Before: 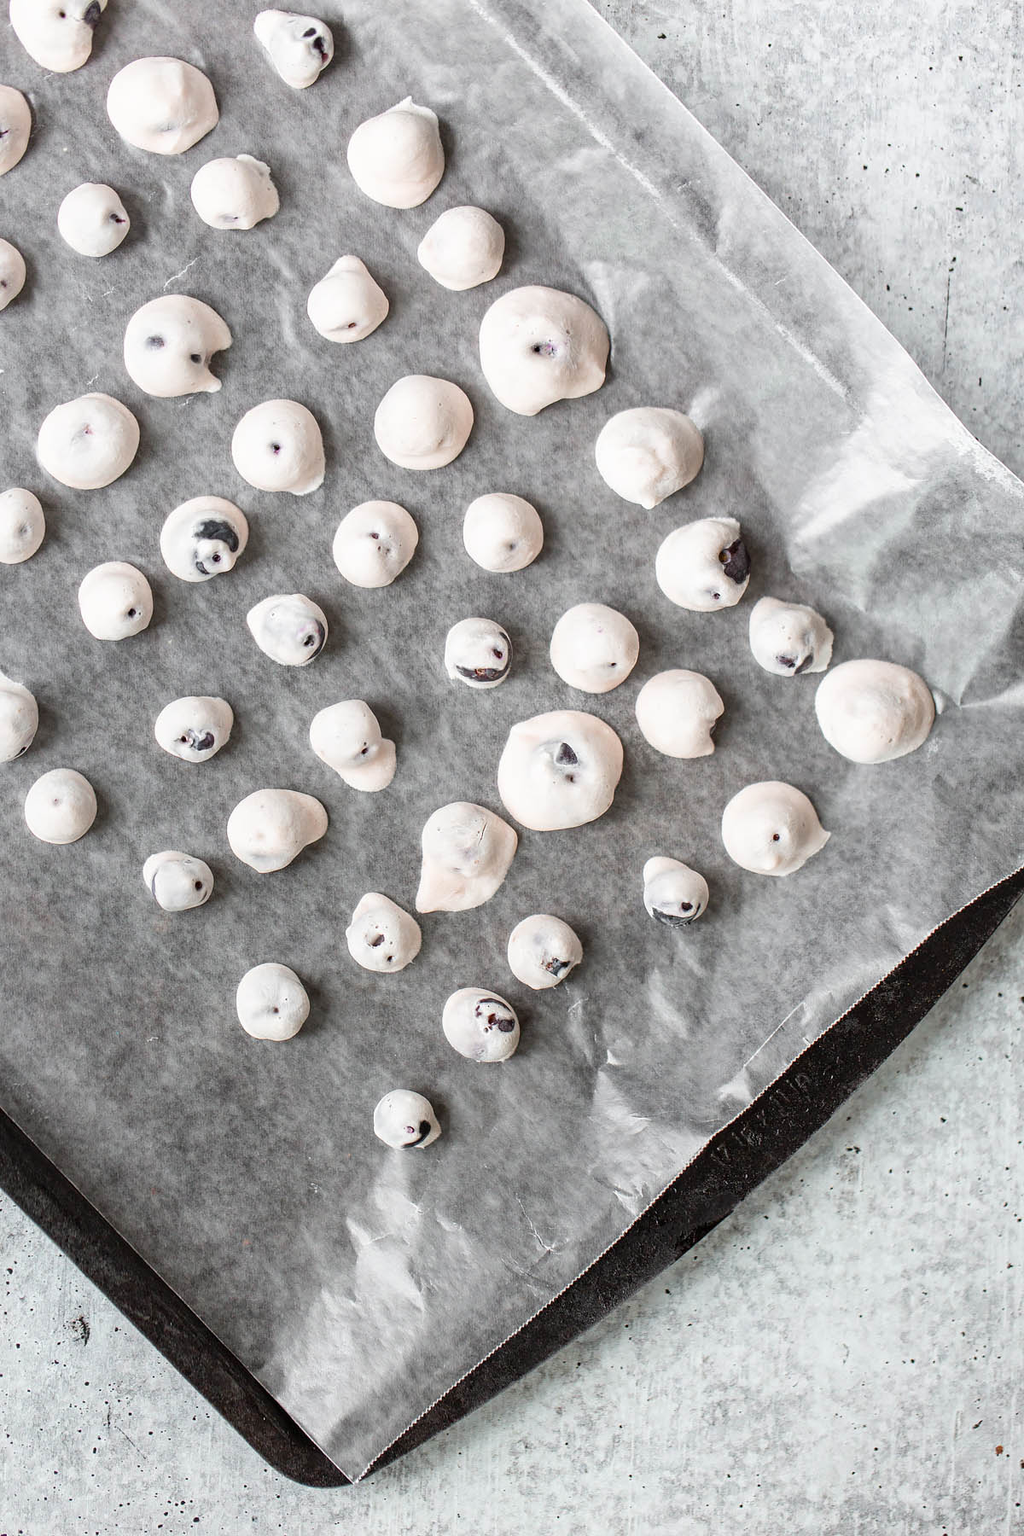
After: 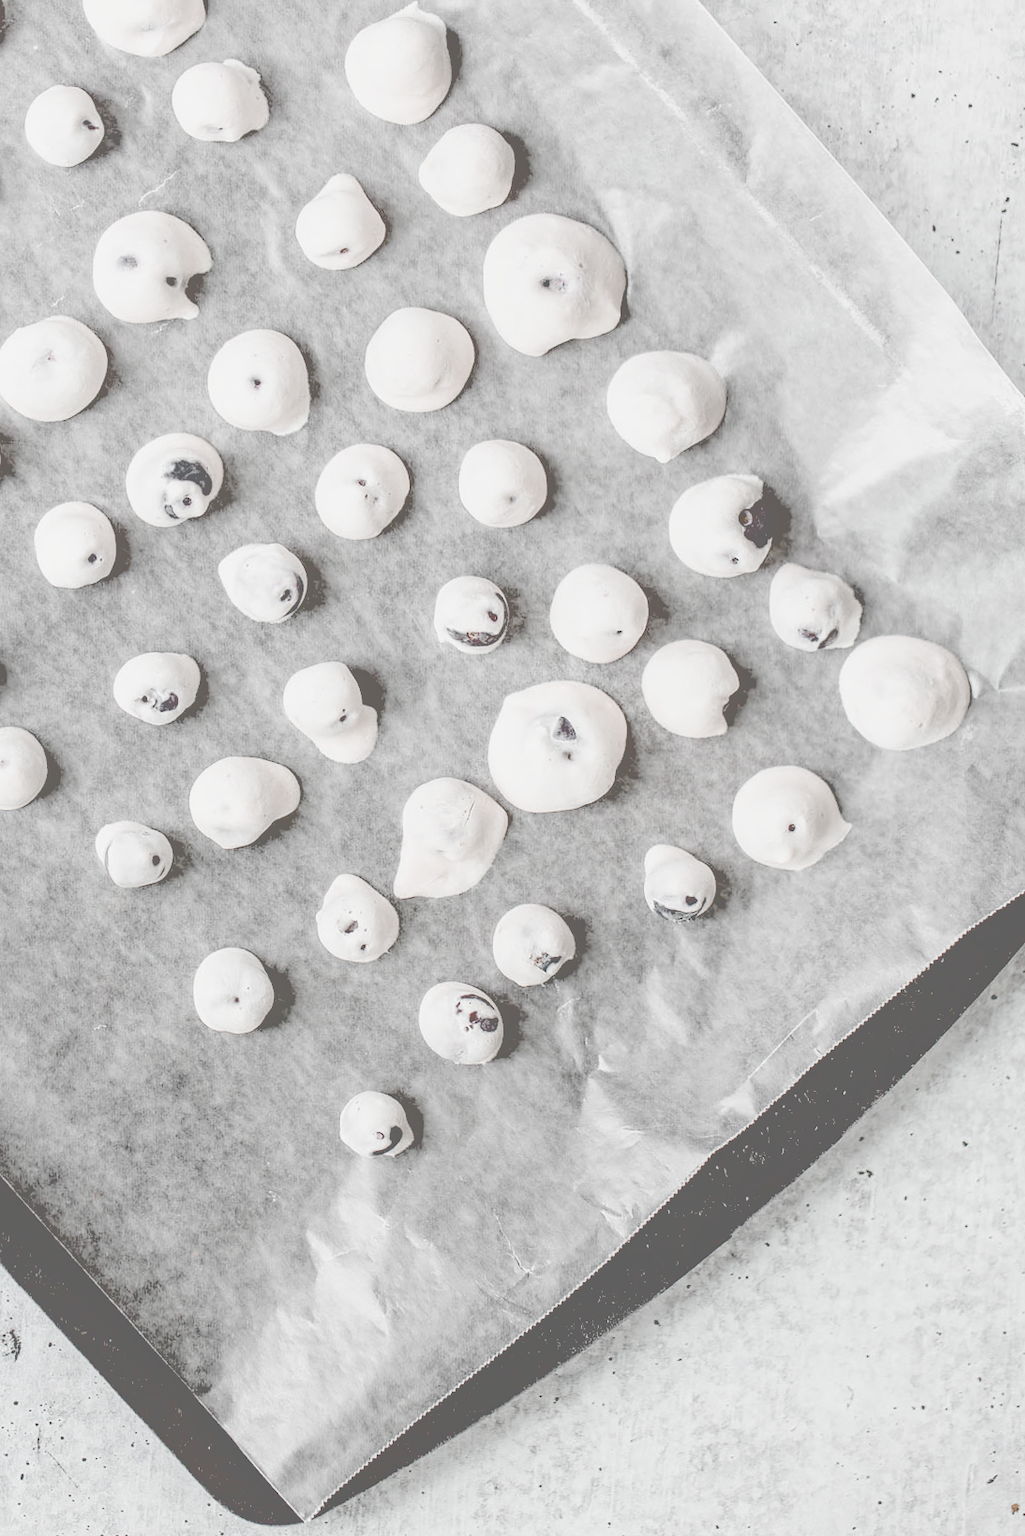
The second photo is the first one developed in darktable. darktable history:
contrast brightness saturation: contrast -0.301, brightness 0.741, saturation -0.774
crop and rotate: angle -1.84°, left 3.097%, top 3.908%, right 1.349%, bottom 0.65%
exposure: black level correction 0.058, compensate exposure bias true, compensate highlight preservation false
local contrast: highlights 26%, shadows 77%, midtone range 0.749
